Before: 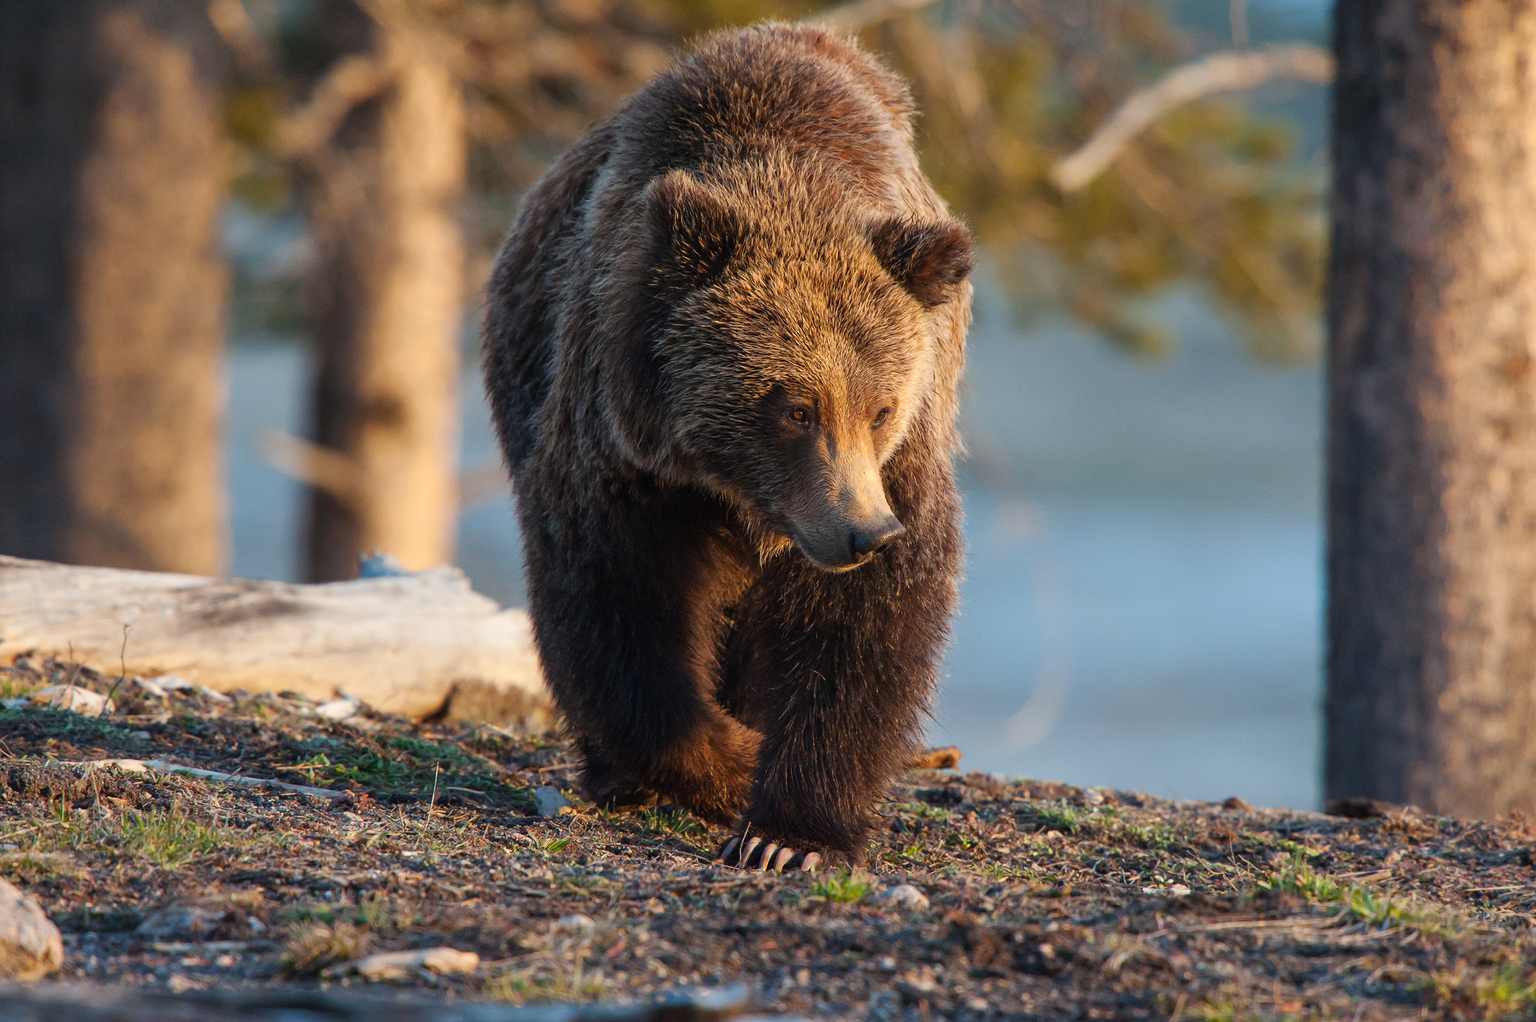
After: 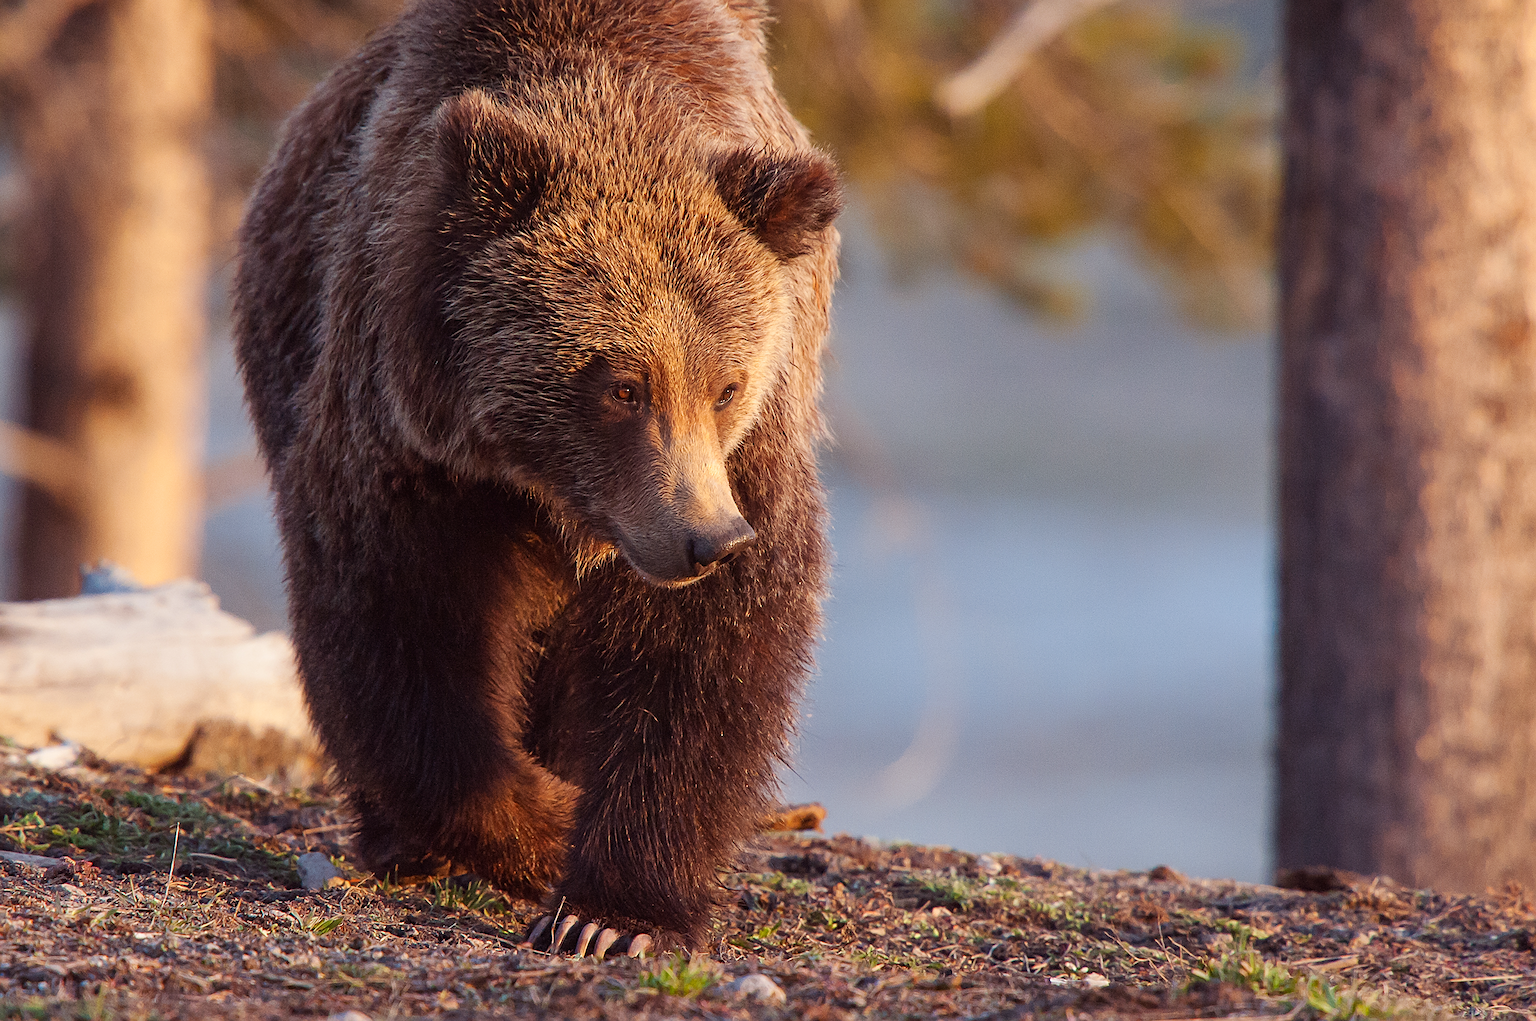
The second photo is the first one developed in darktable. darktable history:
crop: left 19.159%, top 9.58%, bottom 9.58%
sharpen: on, module defaults
rgb levels: mode RGB, independent channels, levels [[0, 0.474, 1], [0, 0.5, 1], [0, 0.5, 1]]
